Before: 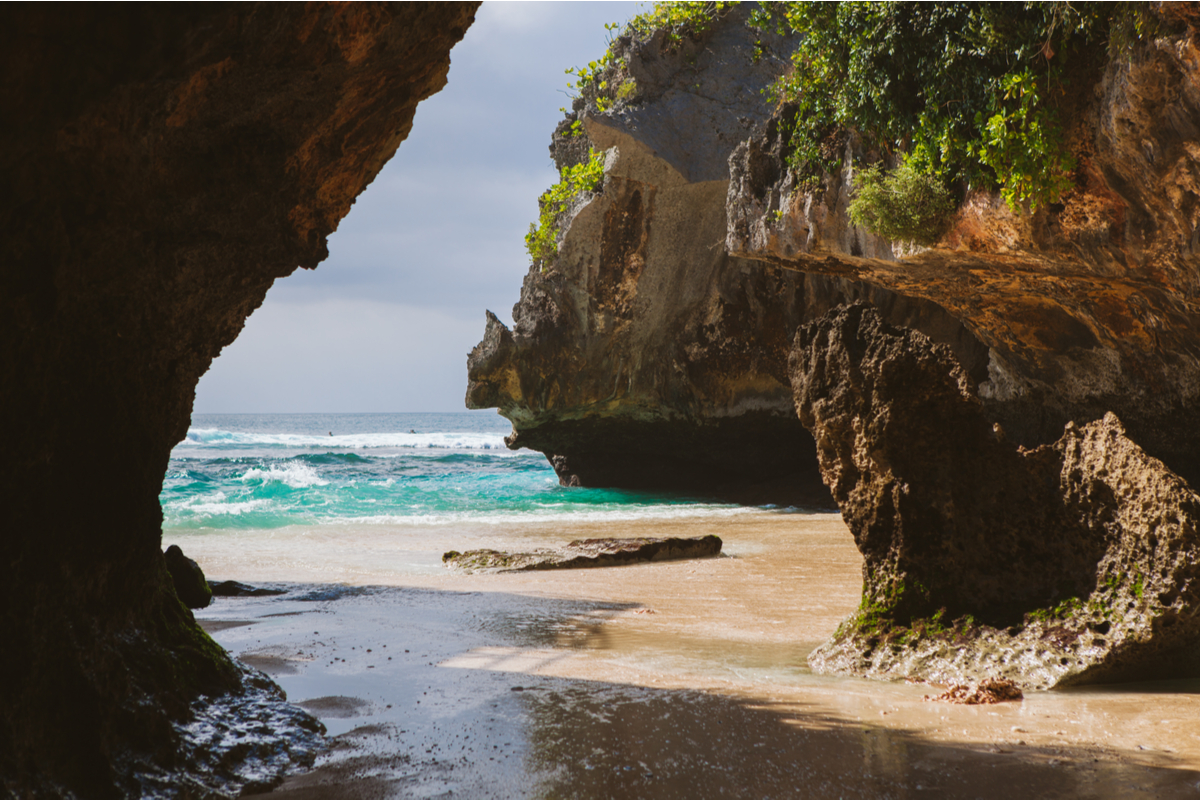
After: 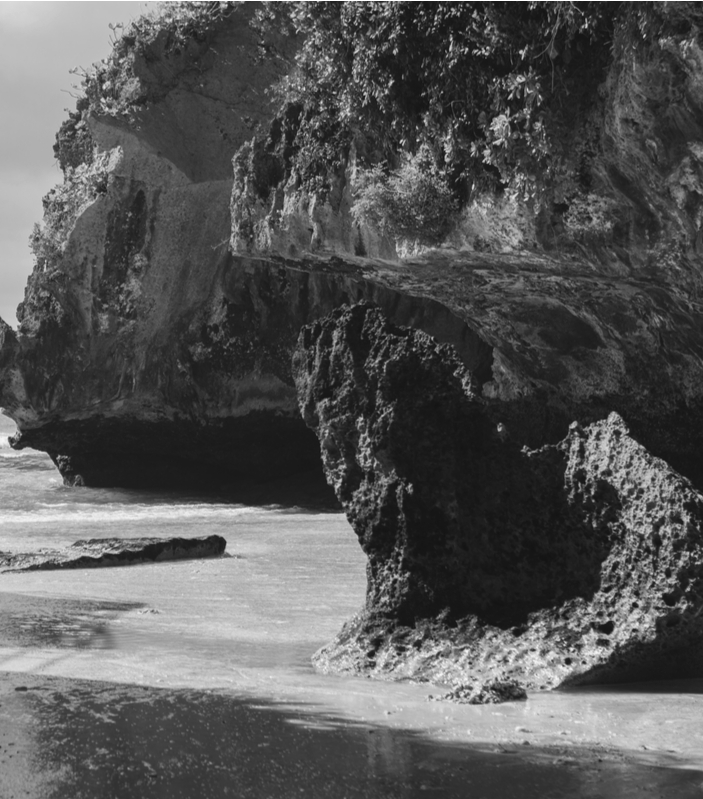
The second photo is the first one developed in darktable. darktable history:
monochrome: on, module defaults
crop: left 41.402%
